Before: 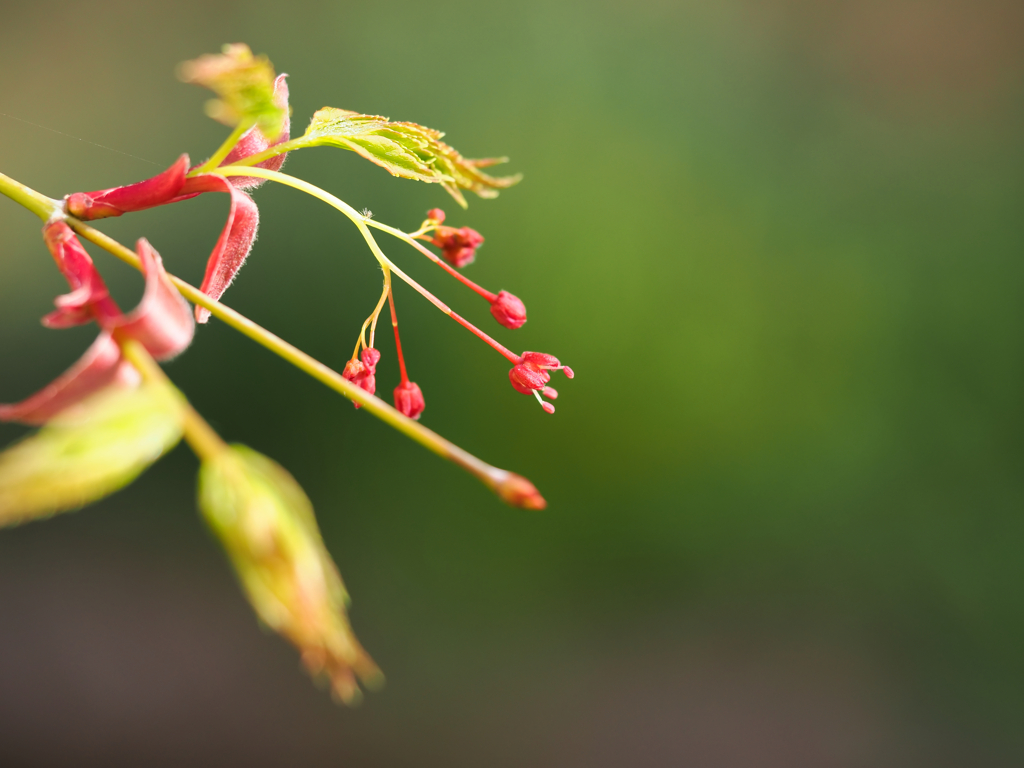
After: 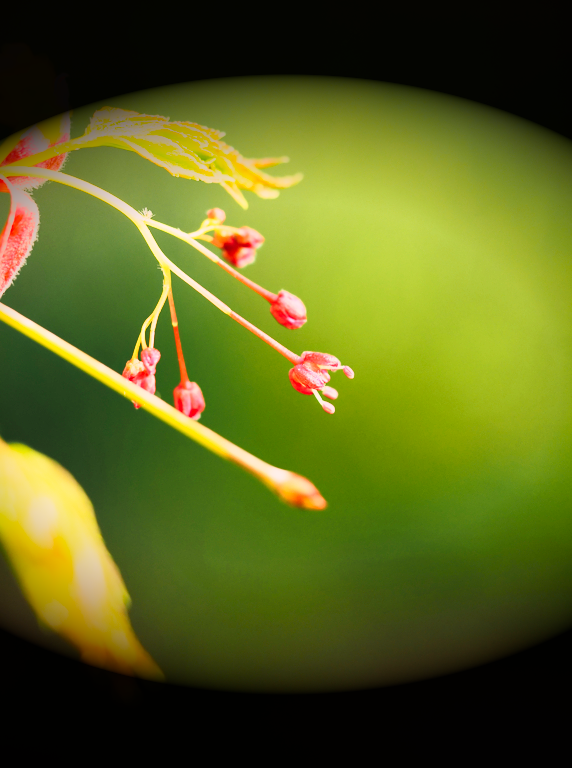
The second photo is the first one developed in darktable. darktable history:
crop: left 21.572%, right 22.484%
vignetting: fall-off start 71.16%, brightness -0.998, saturation 0.496, width/height ratio 1.333
base curve: curves: ch0 [(0, 0) (0.028, 0.03) (0.121, 0.232) (0.46, 0.748) (0.859, 0.968) (1, 1)], preserve colors none
tone curve: curves: ch0 [(0, 0.038) (0.193, 0.212) (0.461, 0.502) (0.629, 0.731) (0.838, 0.916) (1, 0.967)]; ch1 [(0, 0) (0.35, 0.356) (0.45, 0.453) (0.504, 0.503) (0.532, 0.524) (0.558, 0.559) (0.735, 0.762) (1, 1)]; ch2 [(0, 0) (0.281, 0.266) (0.456, 0.469) (0.5, 0.5) (0.533, 0.545) (0.606, 0.607) (0.646, 0.654) (1, 1)], color space Lab, independent channels, preserve colors none
color correction: highlights a* 5.42, highlights b* 5.29, shadows a* -4.1, shadows b* -5.27
